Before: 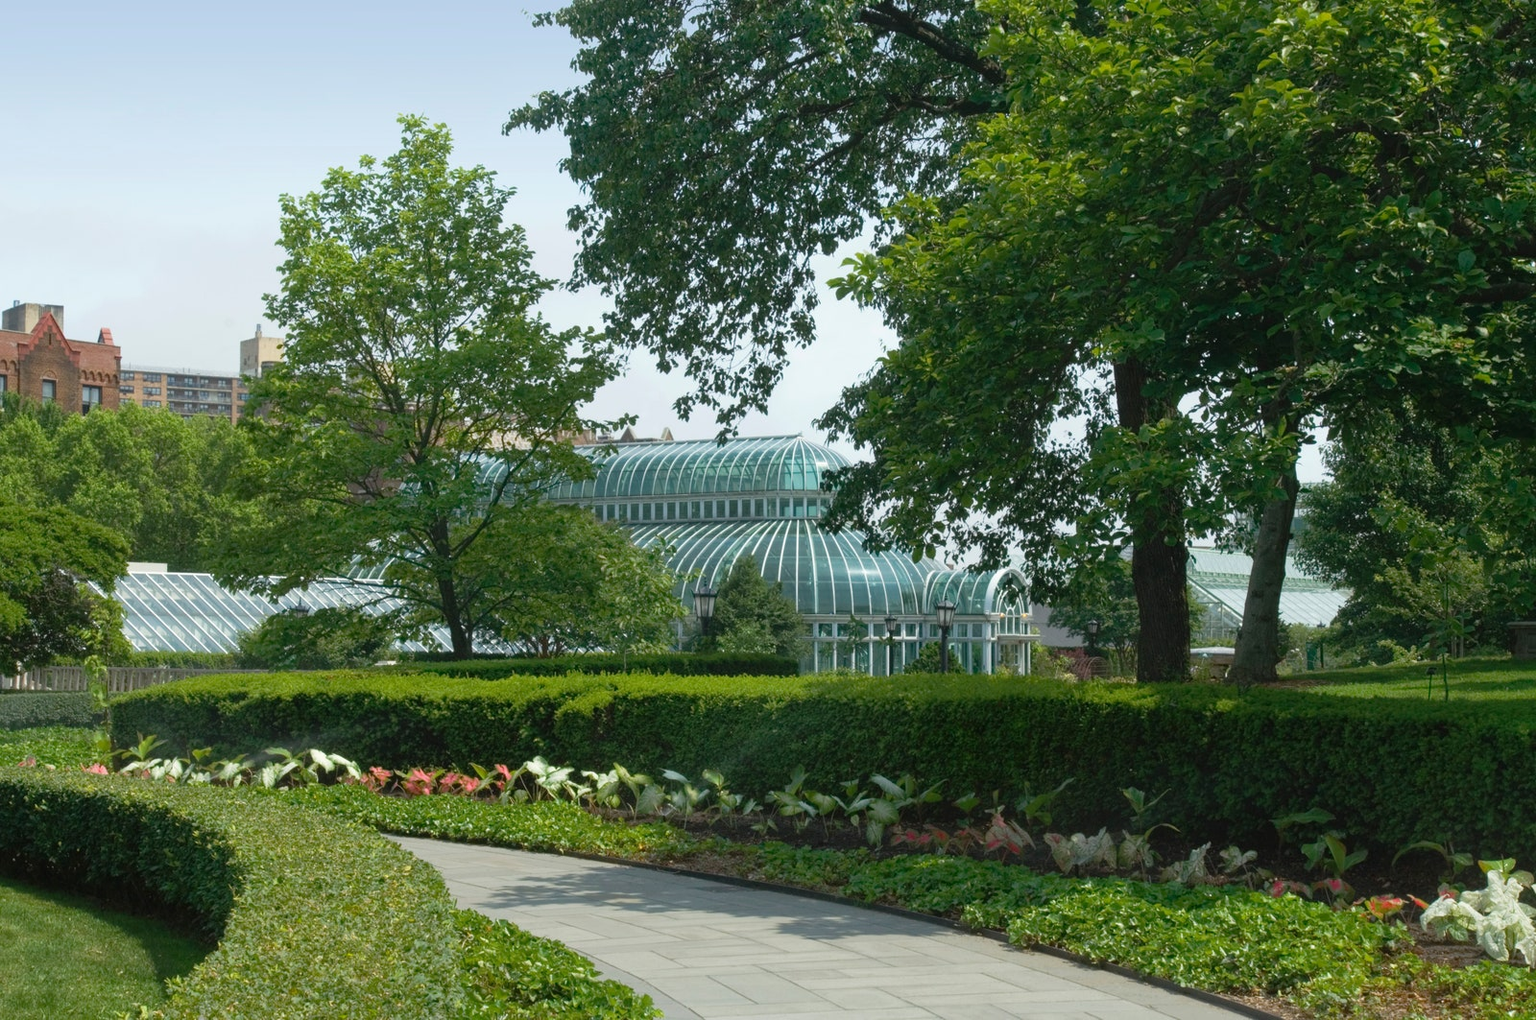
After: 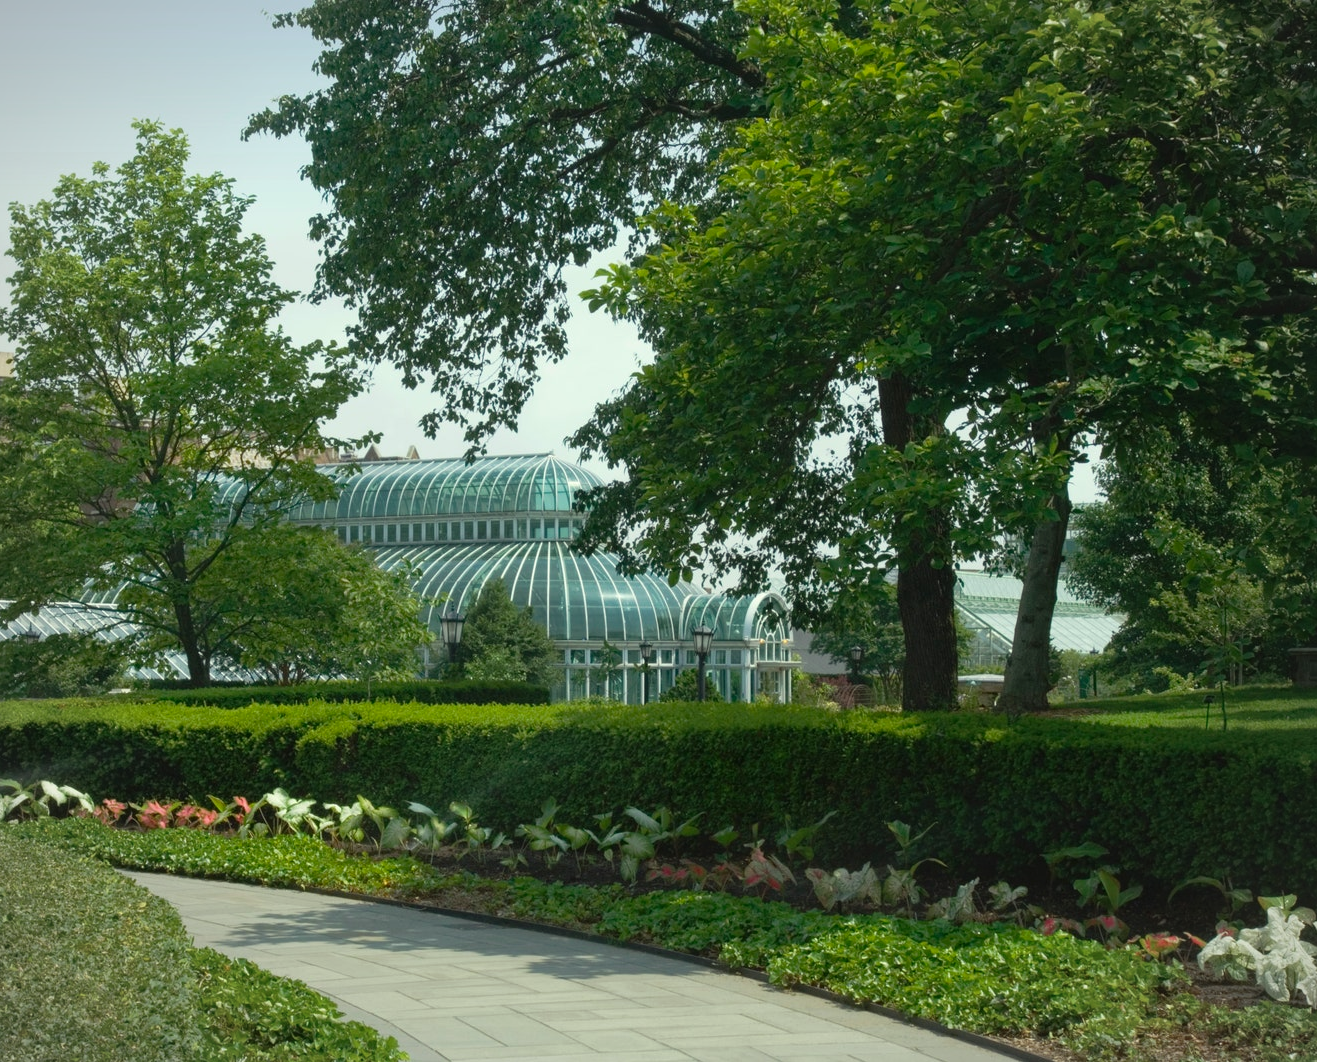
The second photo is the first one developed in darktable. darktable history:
shadows and highlights: shadows 61.83, white point adjustment 0.365, highlights -34.37, compress 83.77%
color correction: highlights a* -4.37, highlights b* 6.85
vignetting: brightness -0.278
crop: left 17.649%, bottom 0.031%
